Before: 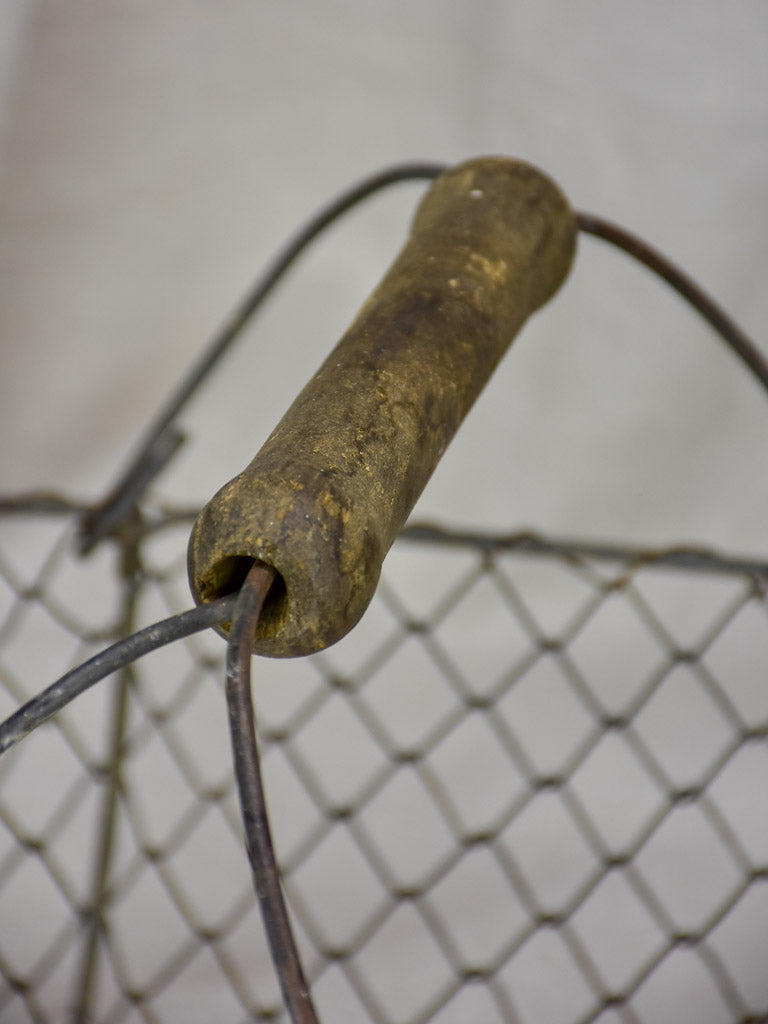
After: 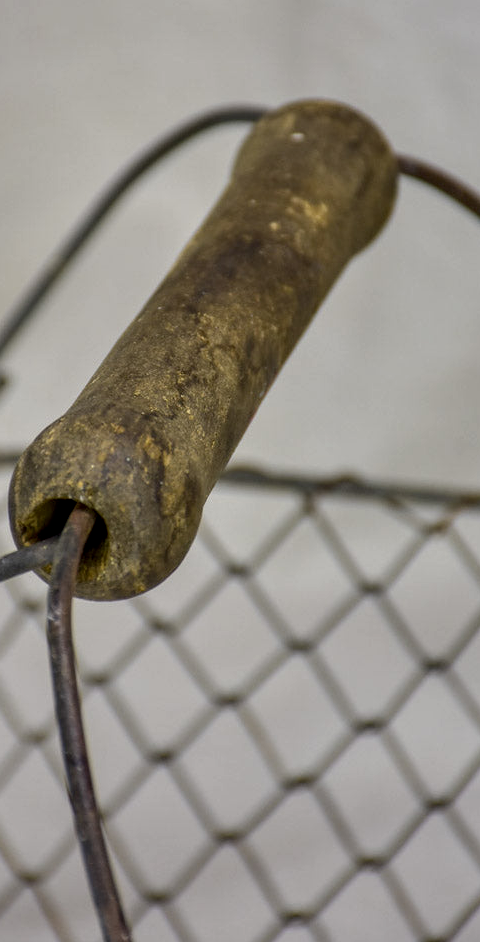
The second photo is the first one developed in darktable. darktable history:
crop and rotate: left 23.341%, top 5.636%, right 14.144%, bottom 2.35%
local contrast: on, module defaults
